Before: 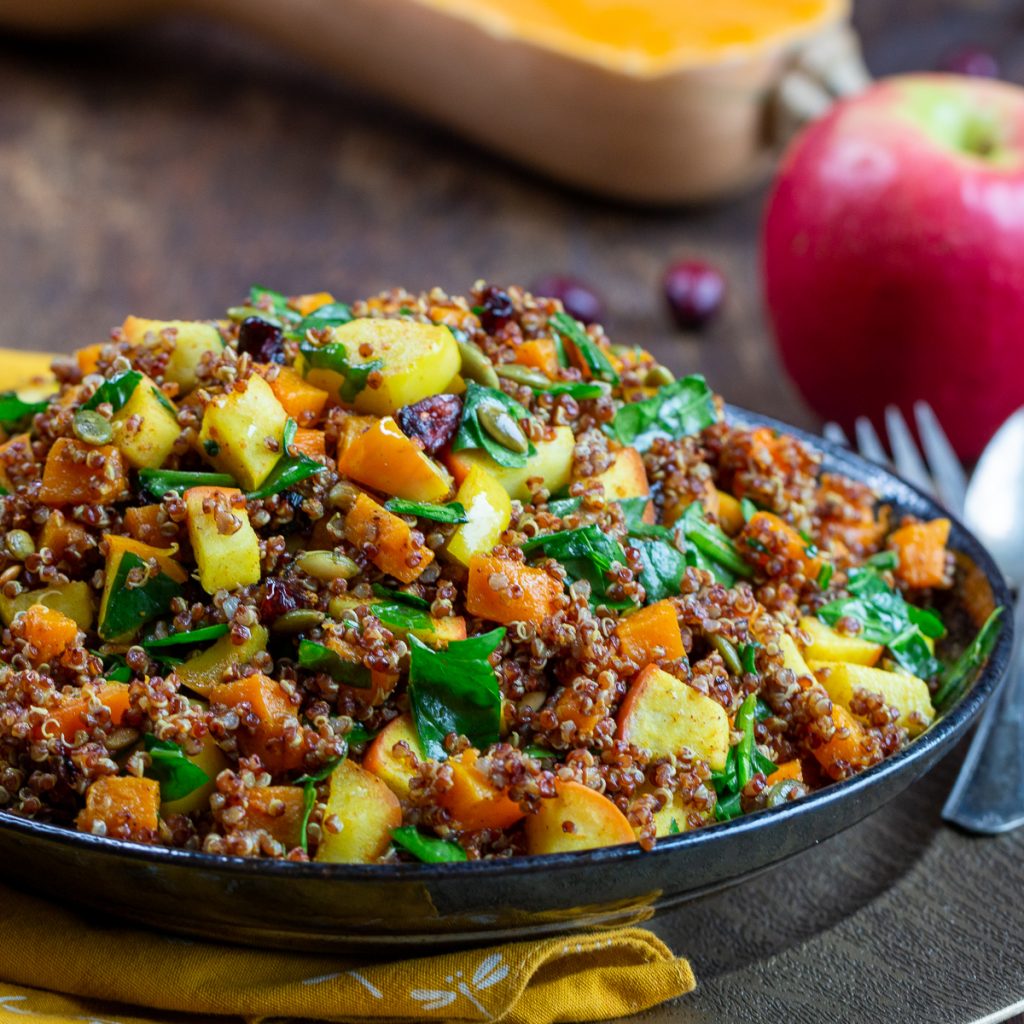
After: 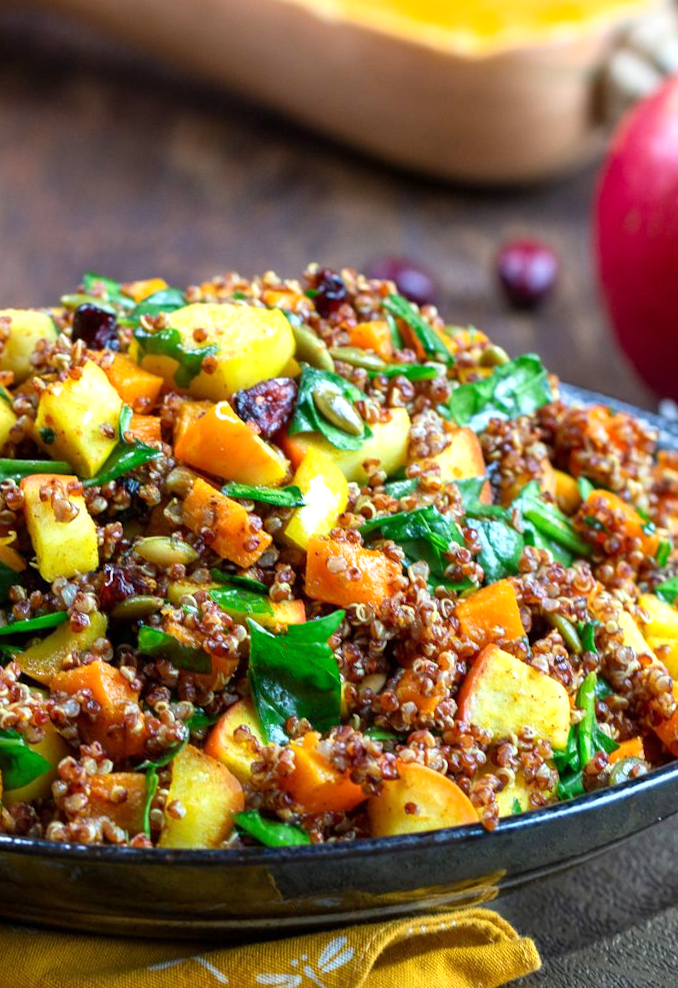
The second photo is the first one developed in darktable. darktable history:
exposure: exposure 0.574 EV, compensate highlight preservation false
rotate and perspective: rotation -1°, crop left 0.011, crop right 0.989, crop top 0.025, crop bottom 0.975
crop and rotate: left 15.754%, right 17.579%
